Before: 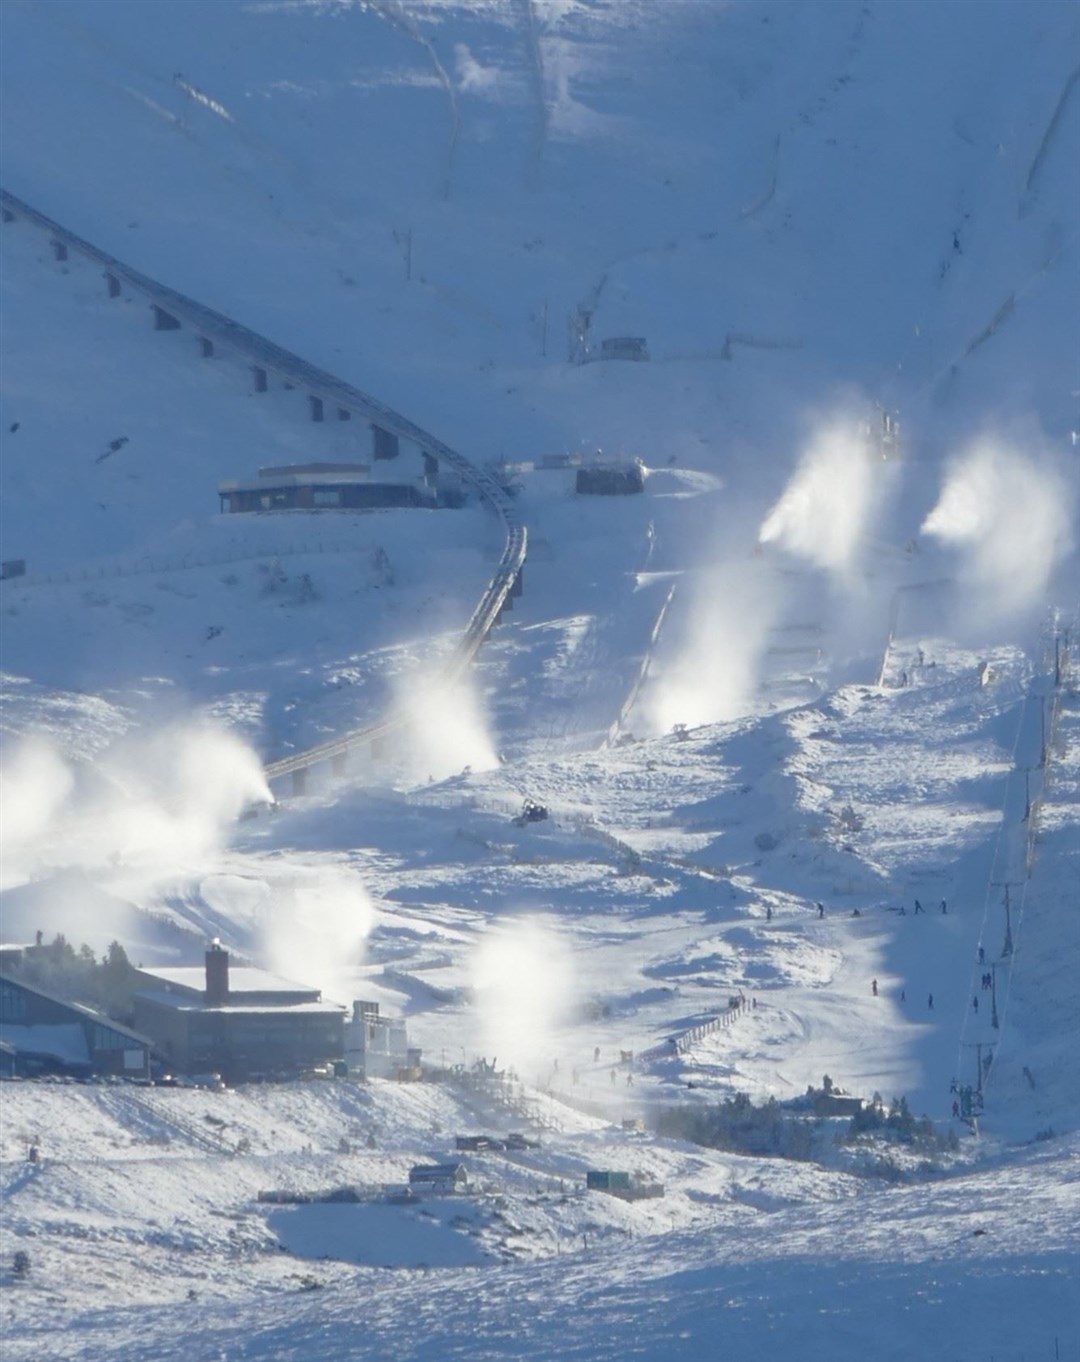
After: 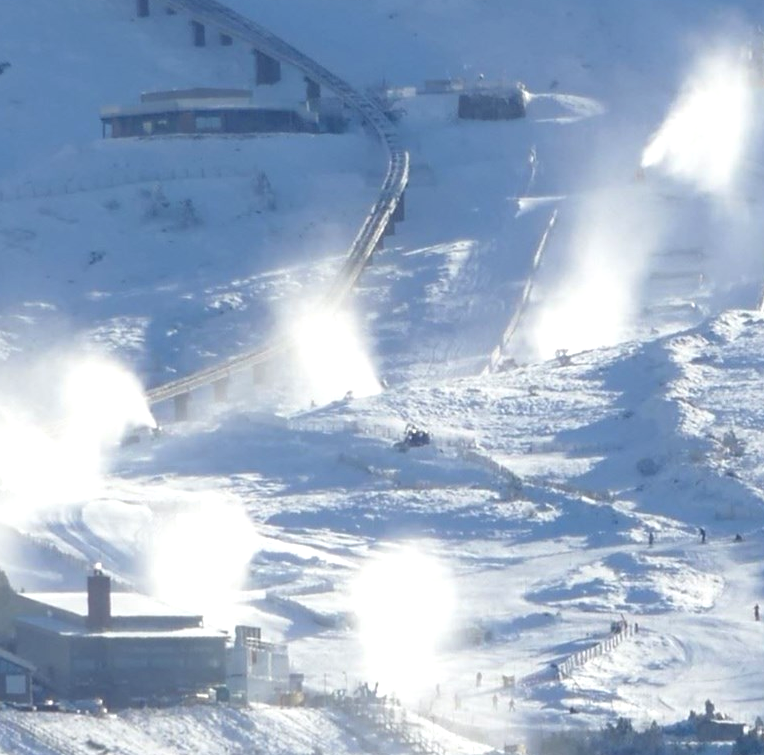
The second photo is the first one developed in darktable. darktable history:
tone equalizer: -8 EV -0.441 EV, -7 EV -0.378 EV, -6 EV -0.319 EV, -5 EV -0.203 EV, -3 EV 0.237 EV, -2 EV 0.349 EV, -1 EV 0.365 EV, +0 EV 0.431 EV
crop: left 10.935%, top 27.537%, right 18.261%, bottom 17.004%
